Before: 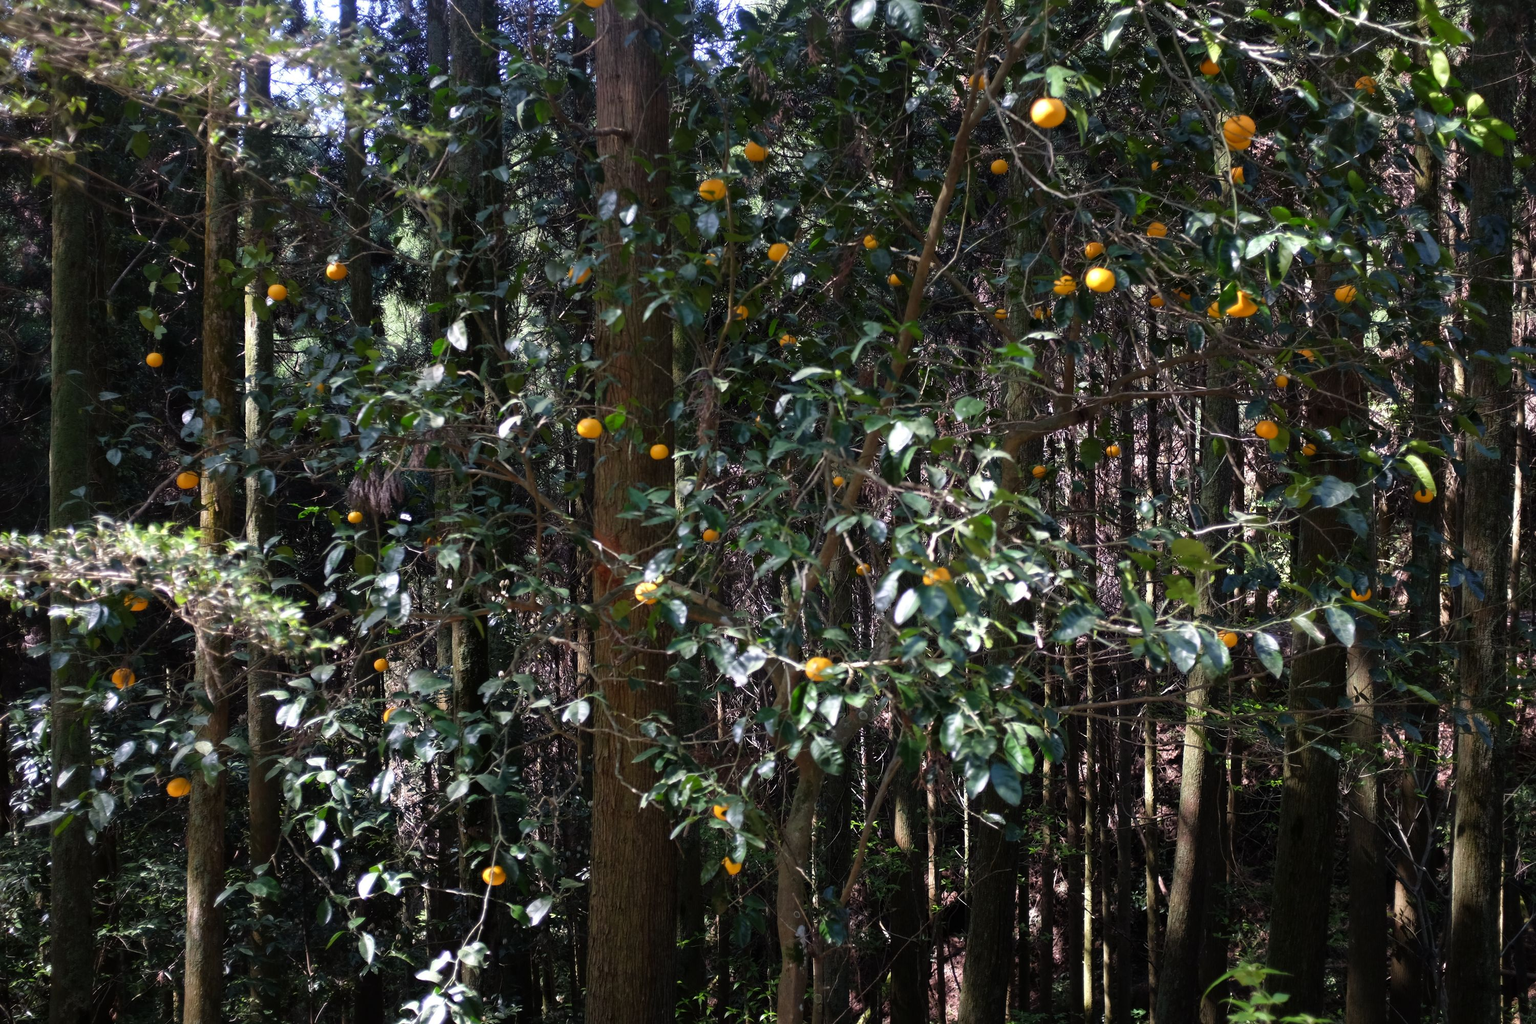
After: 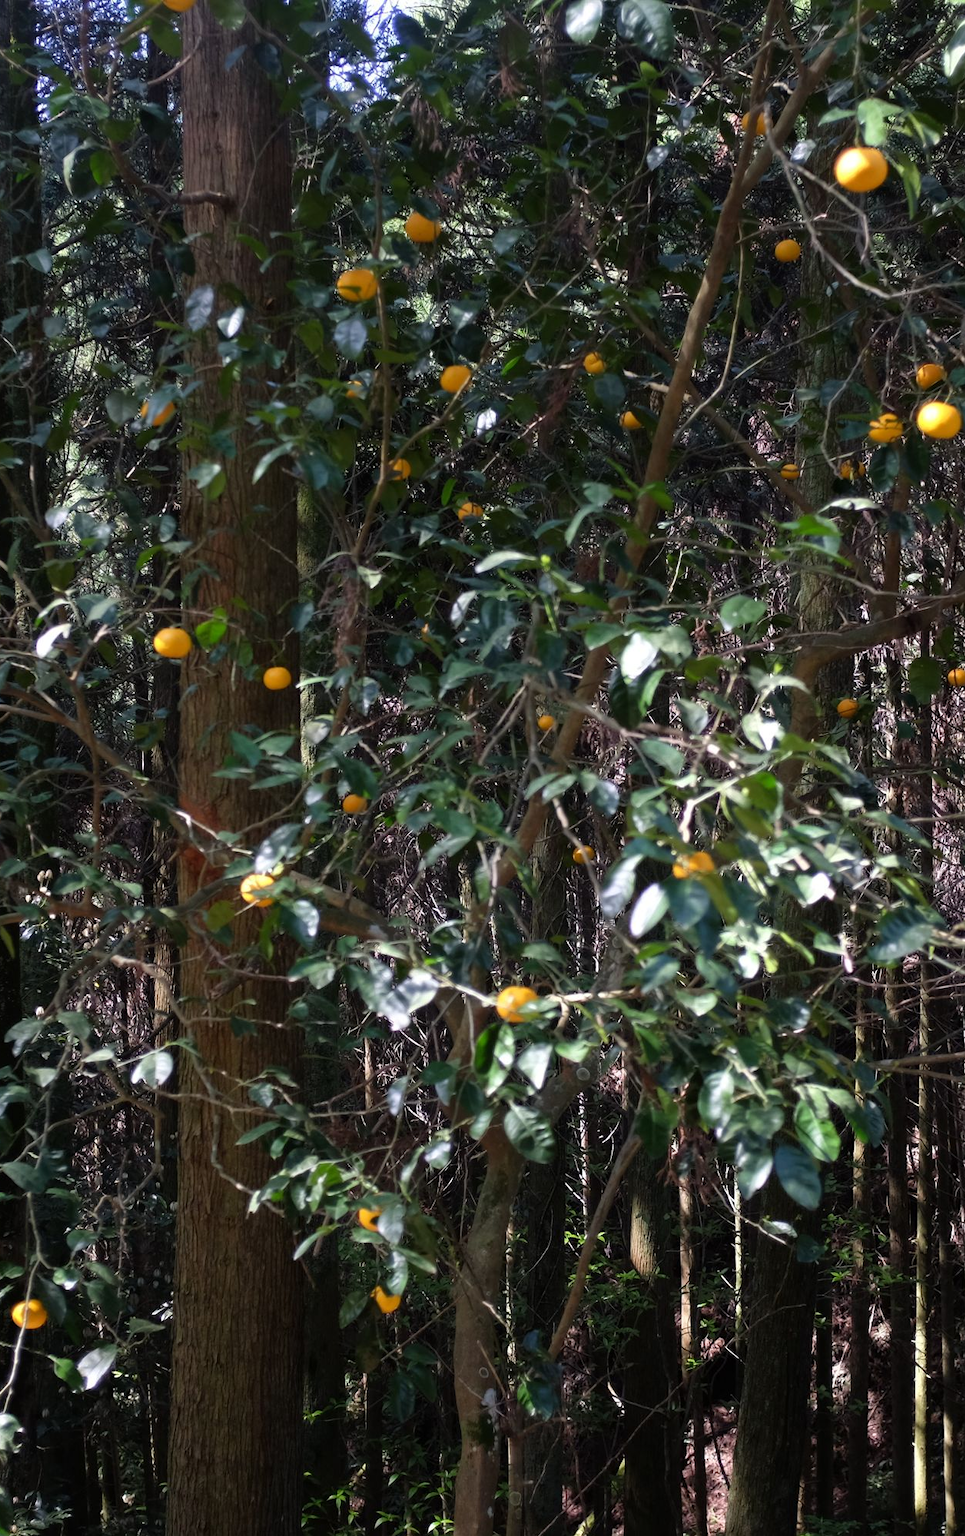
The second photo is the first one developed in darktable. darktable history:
crop: left 30.927%, right 27.169%
